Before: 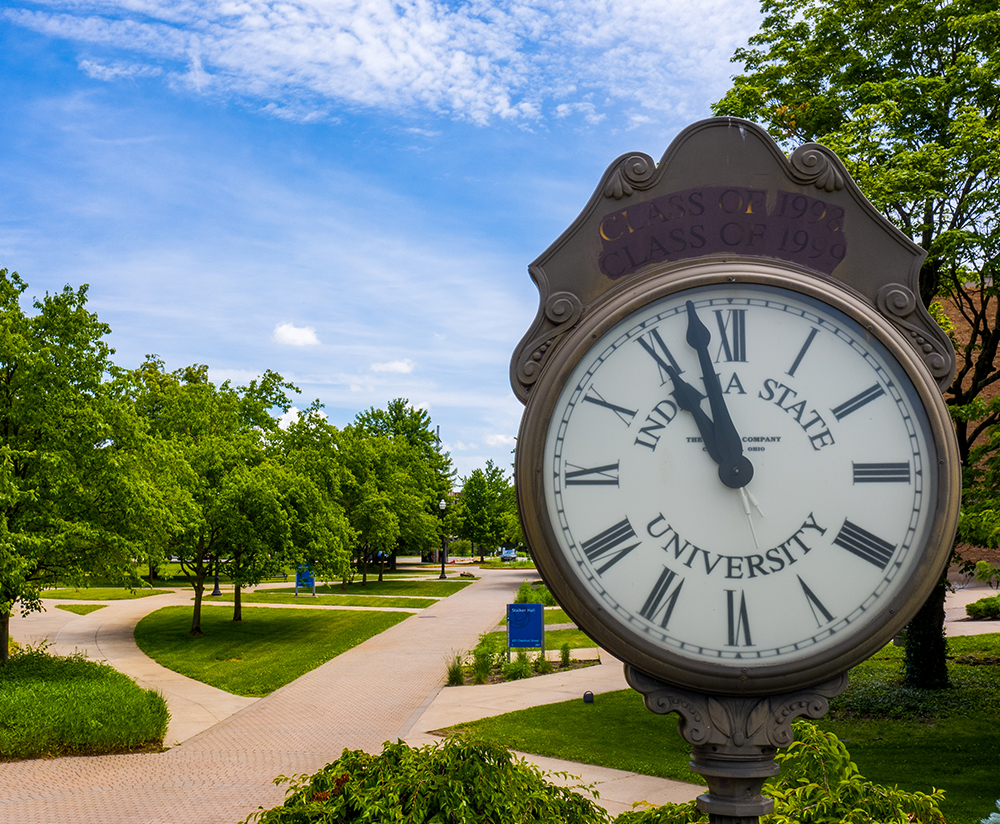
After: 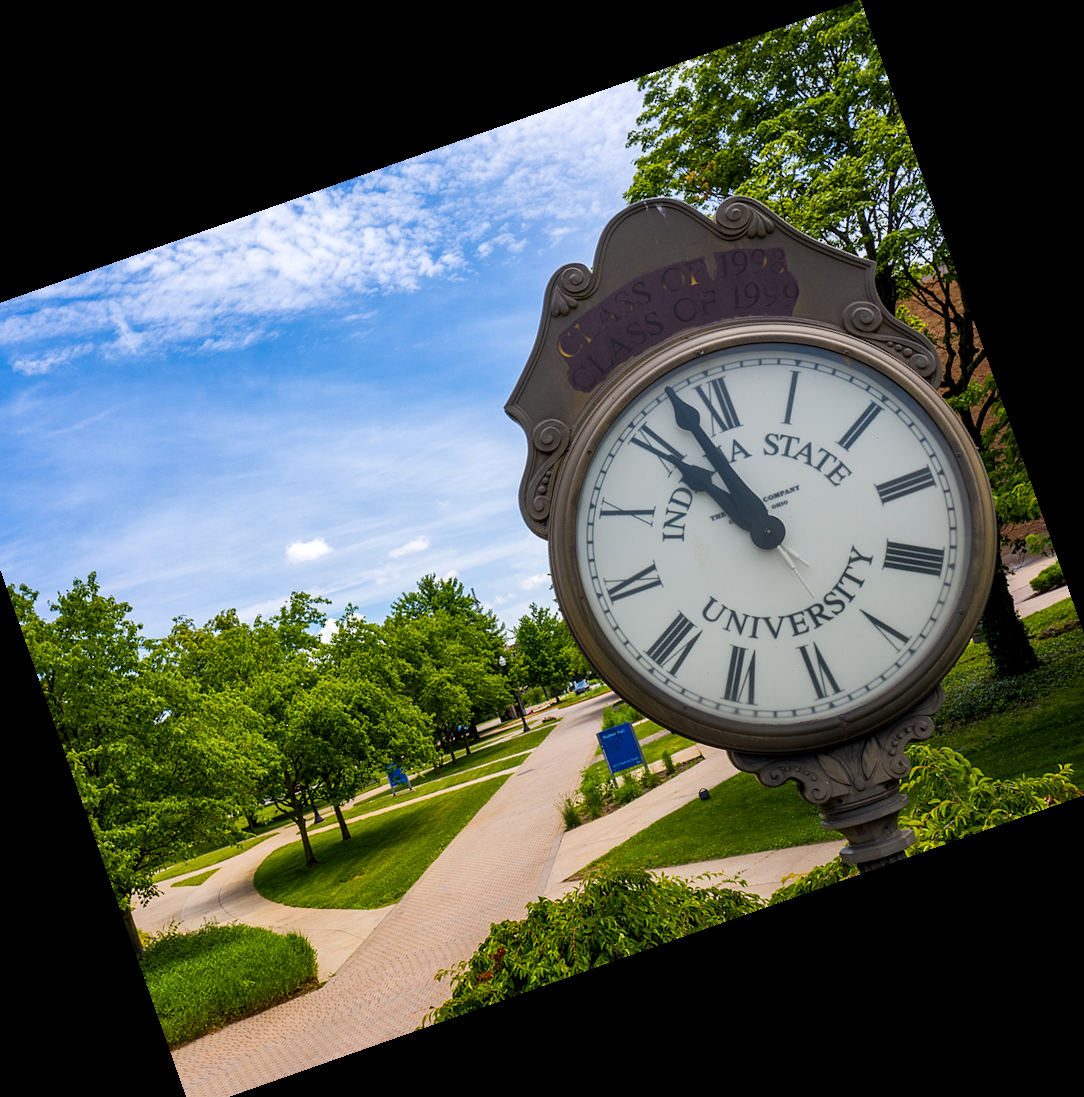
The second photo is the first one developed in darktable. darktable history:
crop and rotate: angle 19.43°, left 6.812%, right 4.125%, bottom 1.087%
local contrast: mode bilateral grid, contrast 20, coarseness 50, detail 120%, midtone range 0.2
